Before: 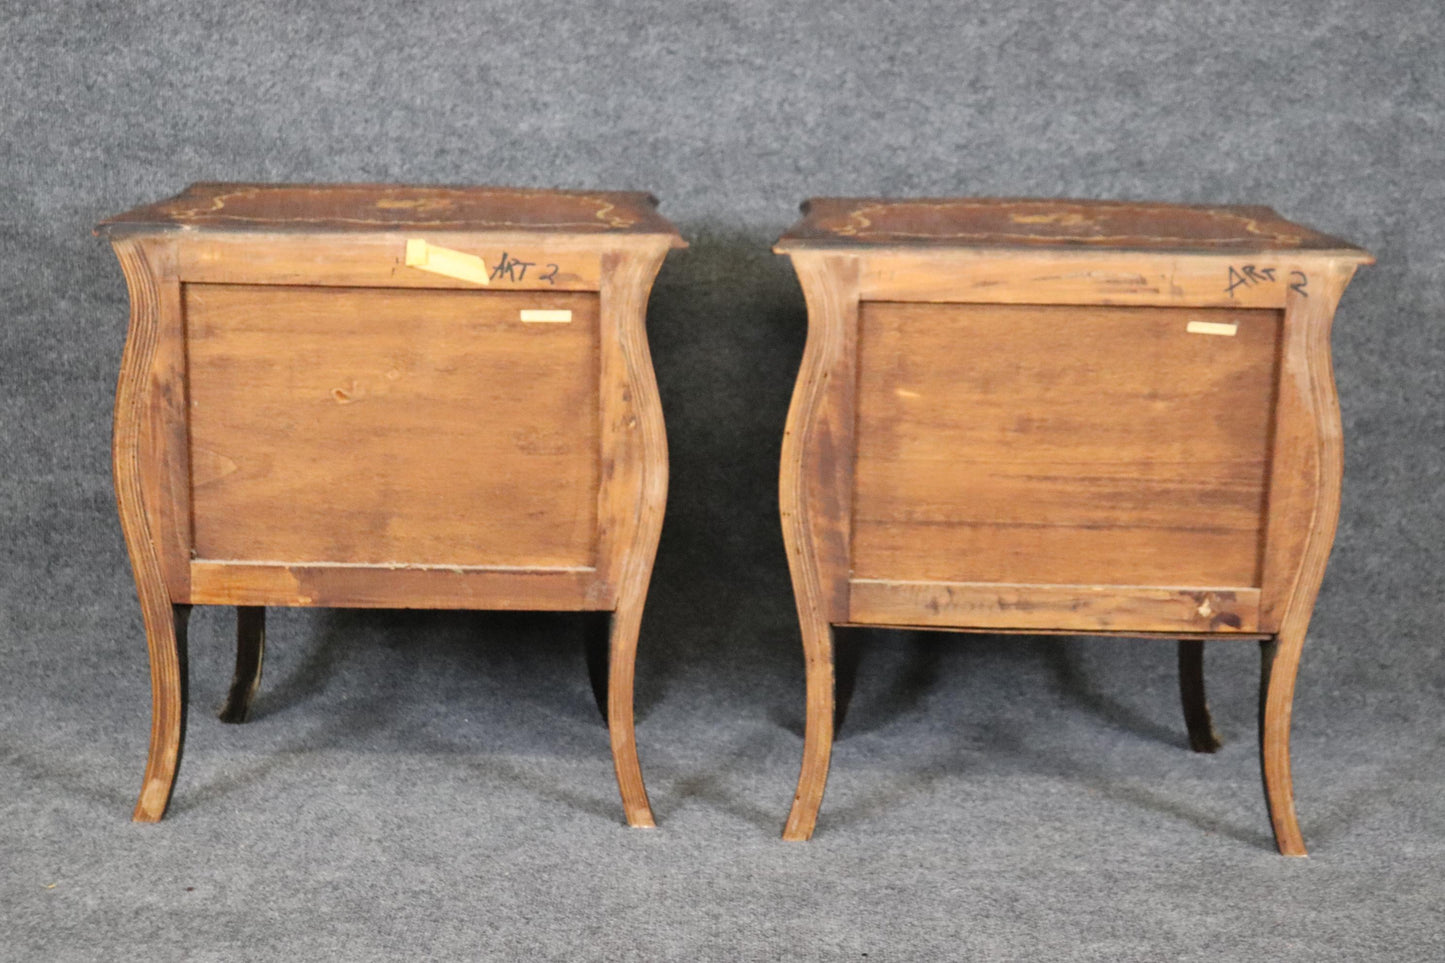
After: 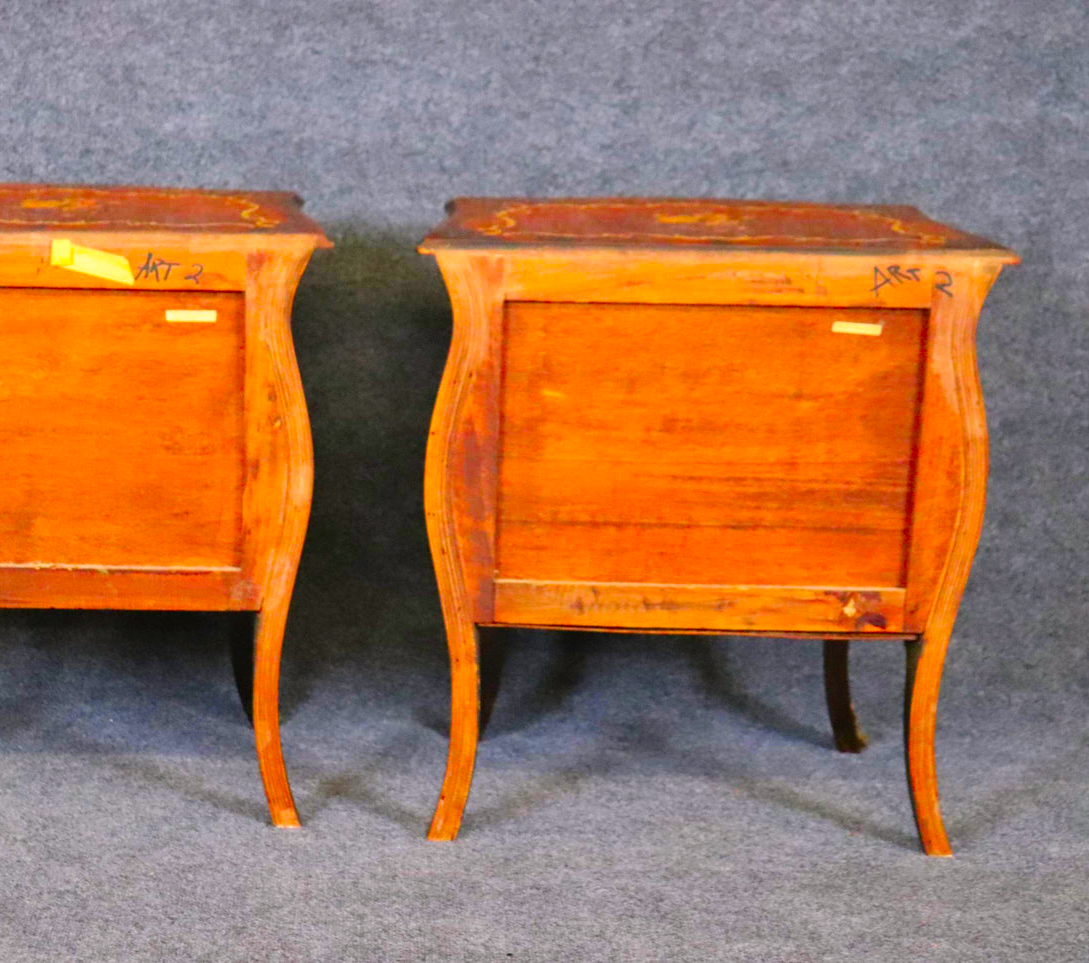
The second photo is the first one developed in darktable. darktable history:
crop and rotate: left 24.6%
color correction: highlights a* 1.59, highlights b* -1.7, saturation 2.48
